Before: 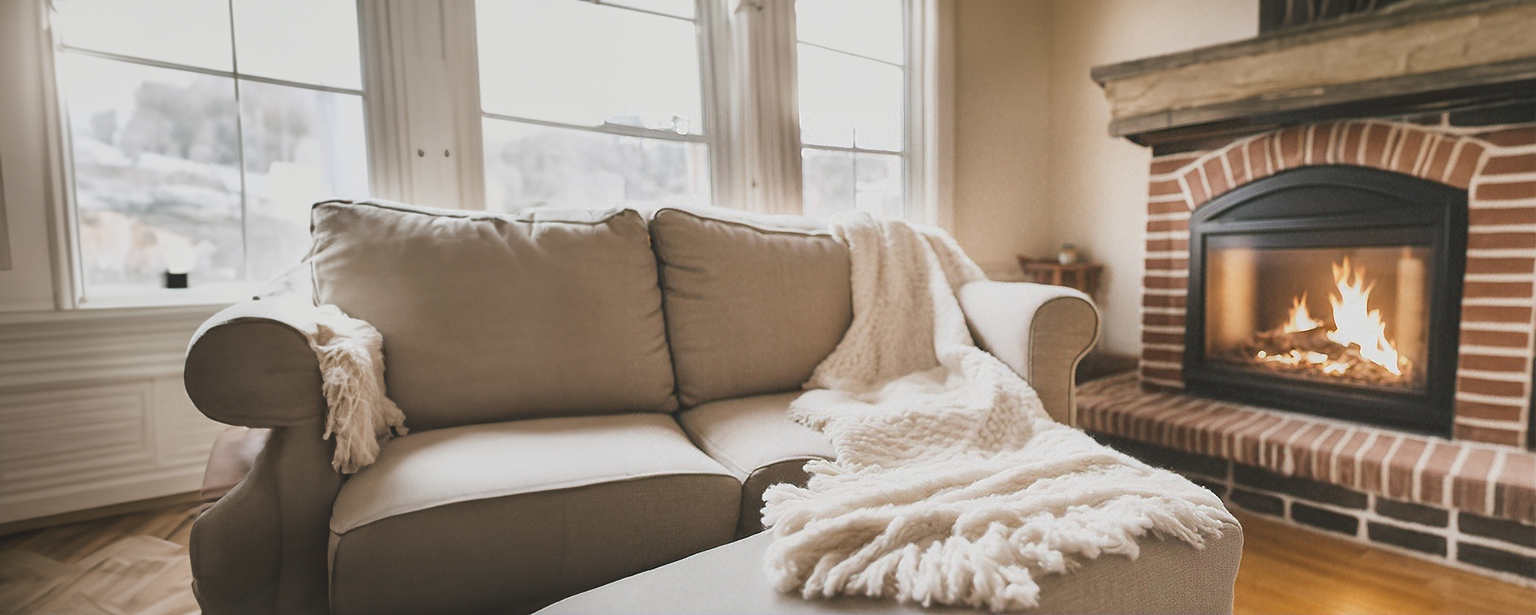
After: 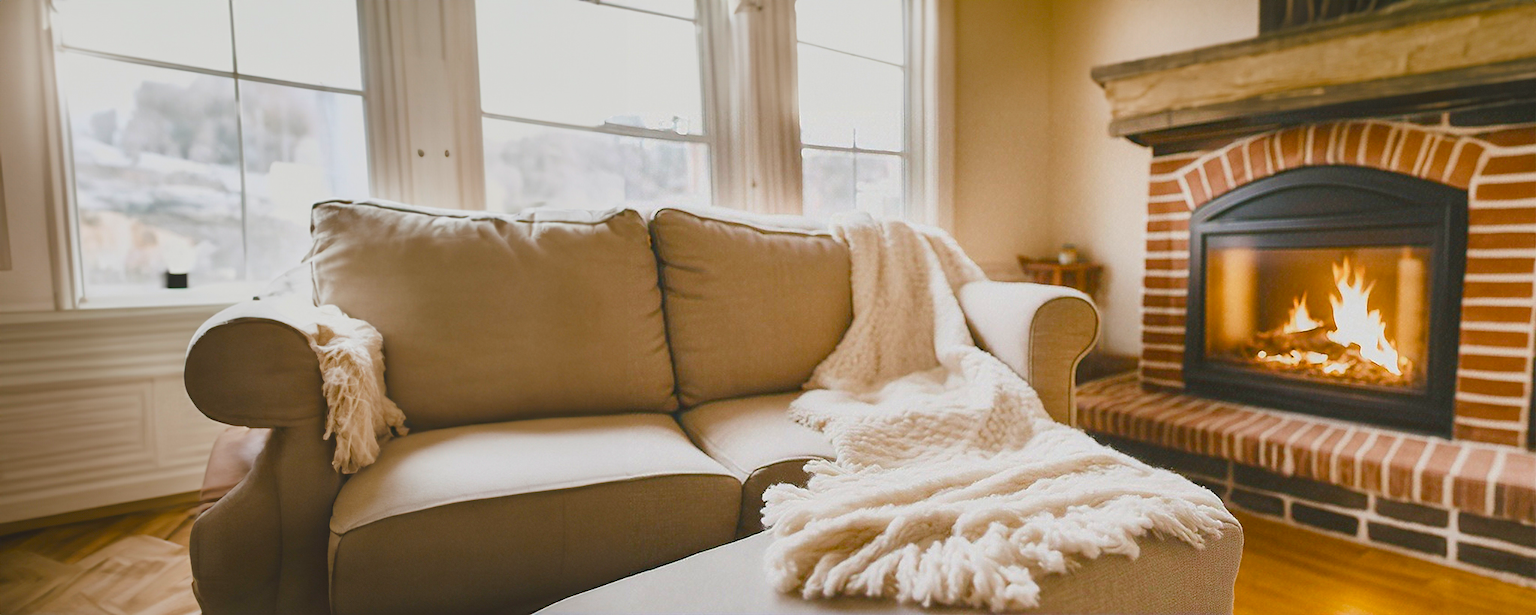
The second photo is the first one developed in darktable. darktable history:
color balance rgb: perceptual saturation grading › global saturation 20%, perceptual saturation grading › highlights -25.649%, perceptual saturation grading › shadows 49.473%, perceptual brilliance grading › global brilliance 2.131%, perceptual brilliance grading › highlights -3.76%, global vibrance 50.148%
